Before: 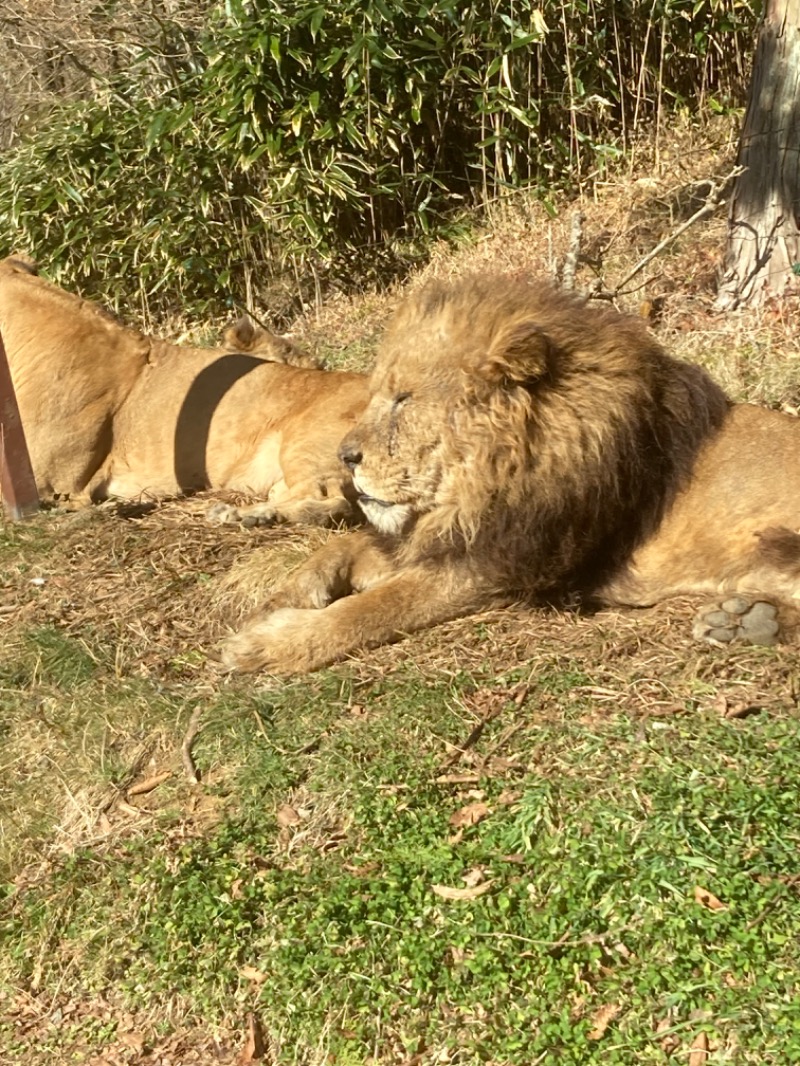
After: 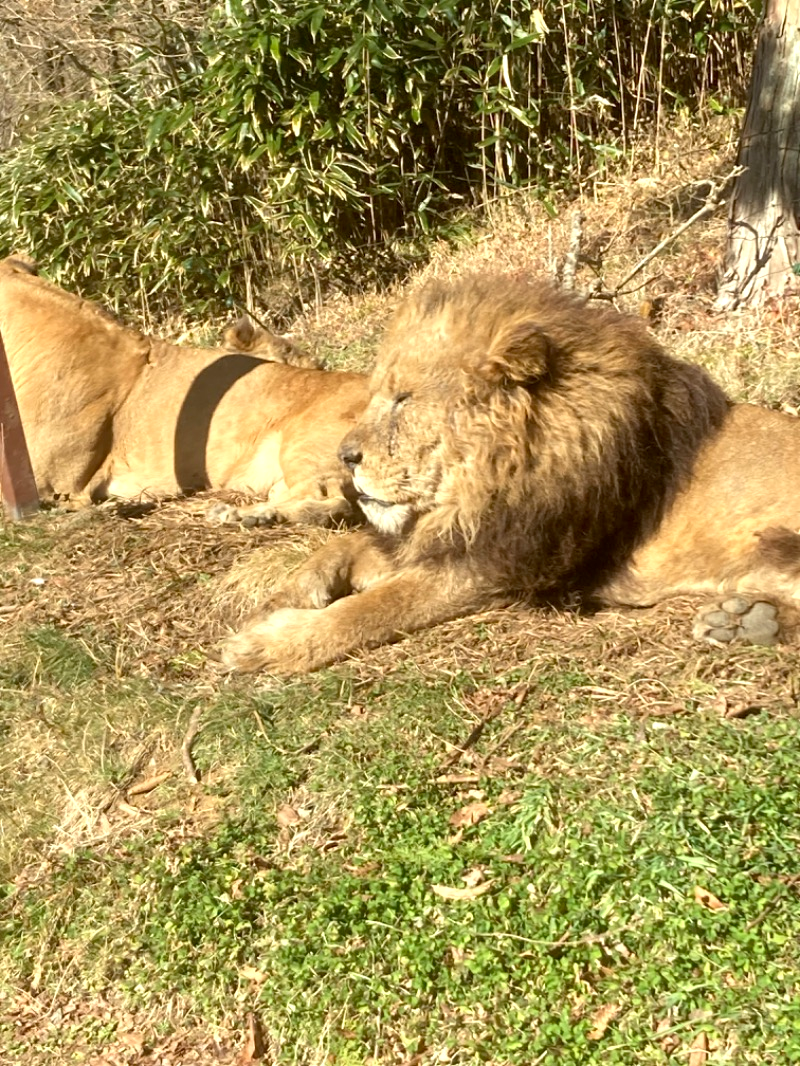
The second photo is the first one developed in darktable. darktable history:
exposure: black level correction 0.003, exposure 0.384 EV, compensate highlight preservation false
